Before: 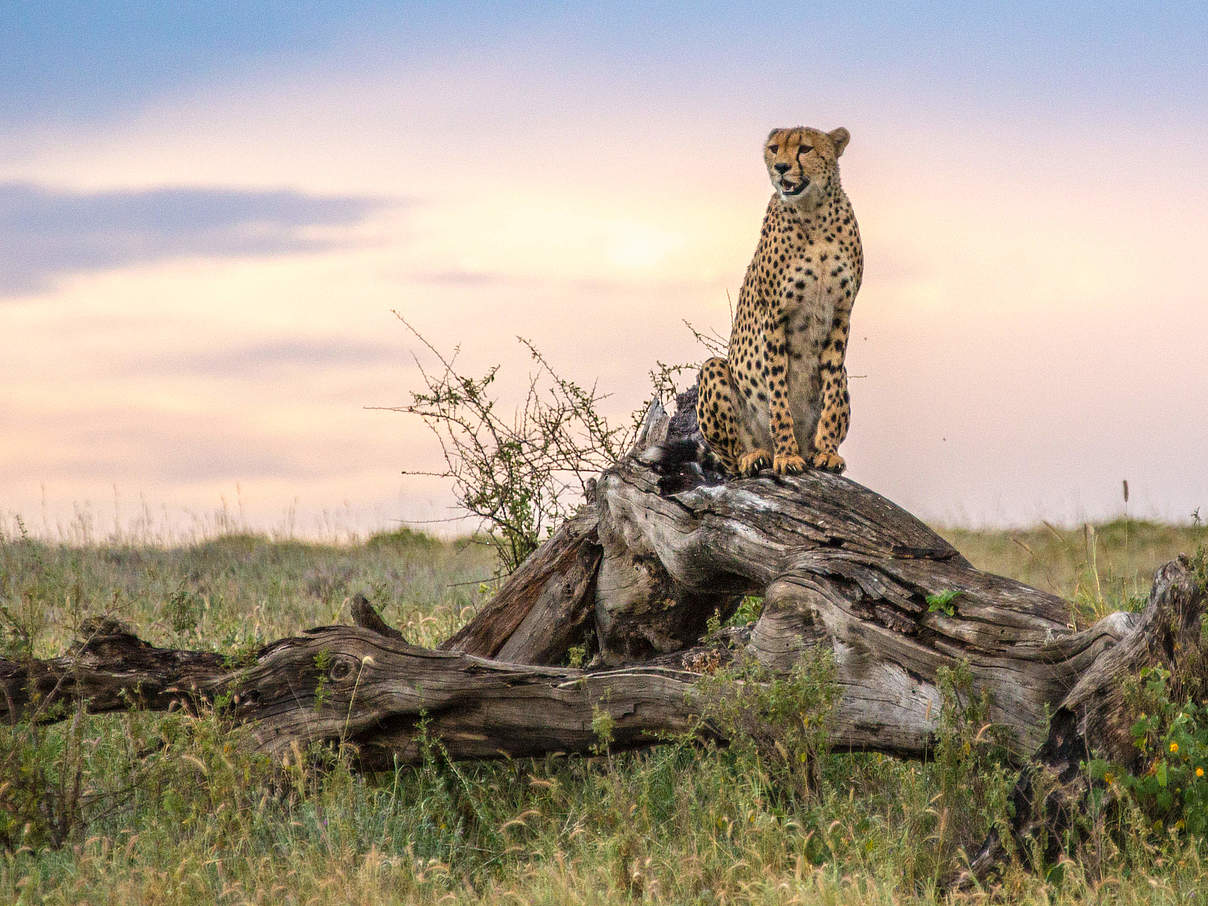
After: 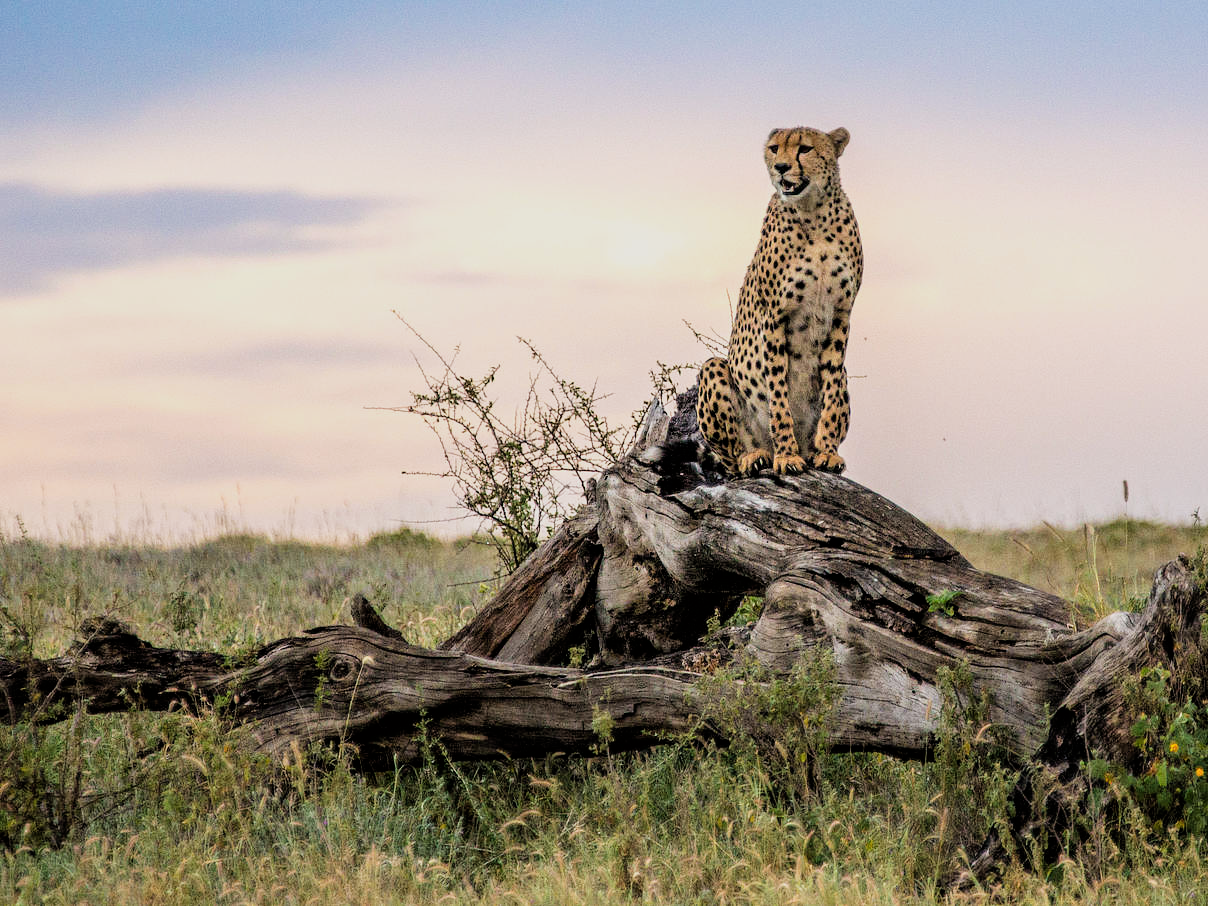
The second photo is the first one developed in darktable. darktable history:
filmic rgb: black relative exposure -5.05 EV, white relative exposure 3.56 EV, hardness 3.18, contrast 1.193, highlights saturation mix -49.39%, iterations of high-quality reconstruction 0
